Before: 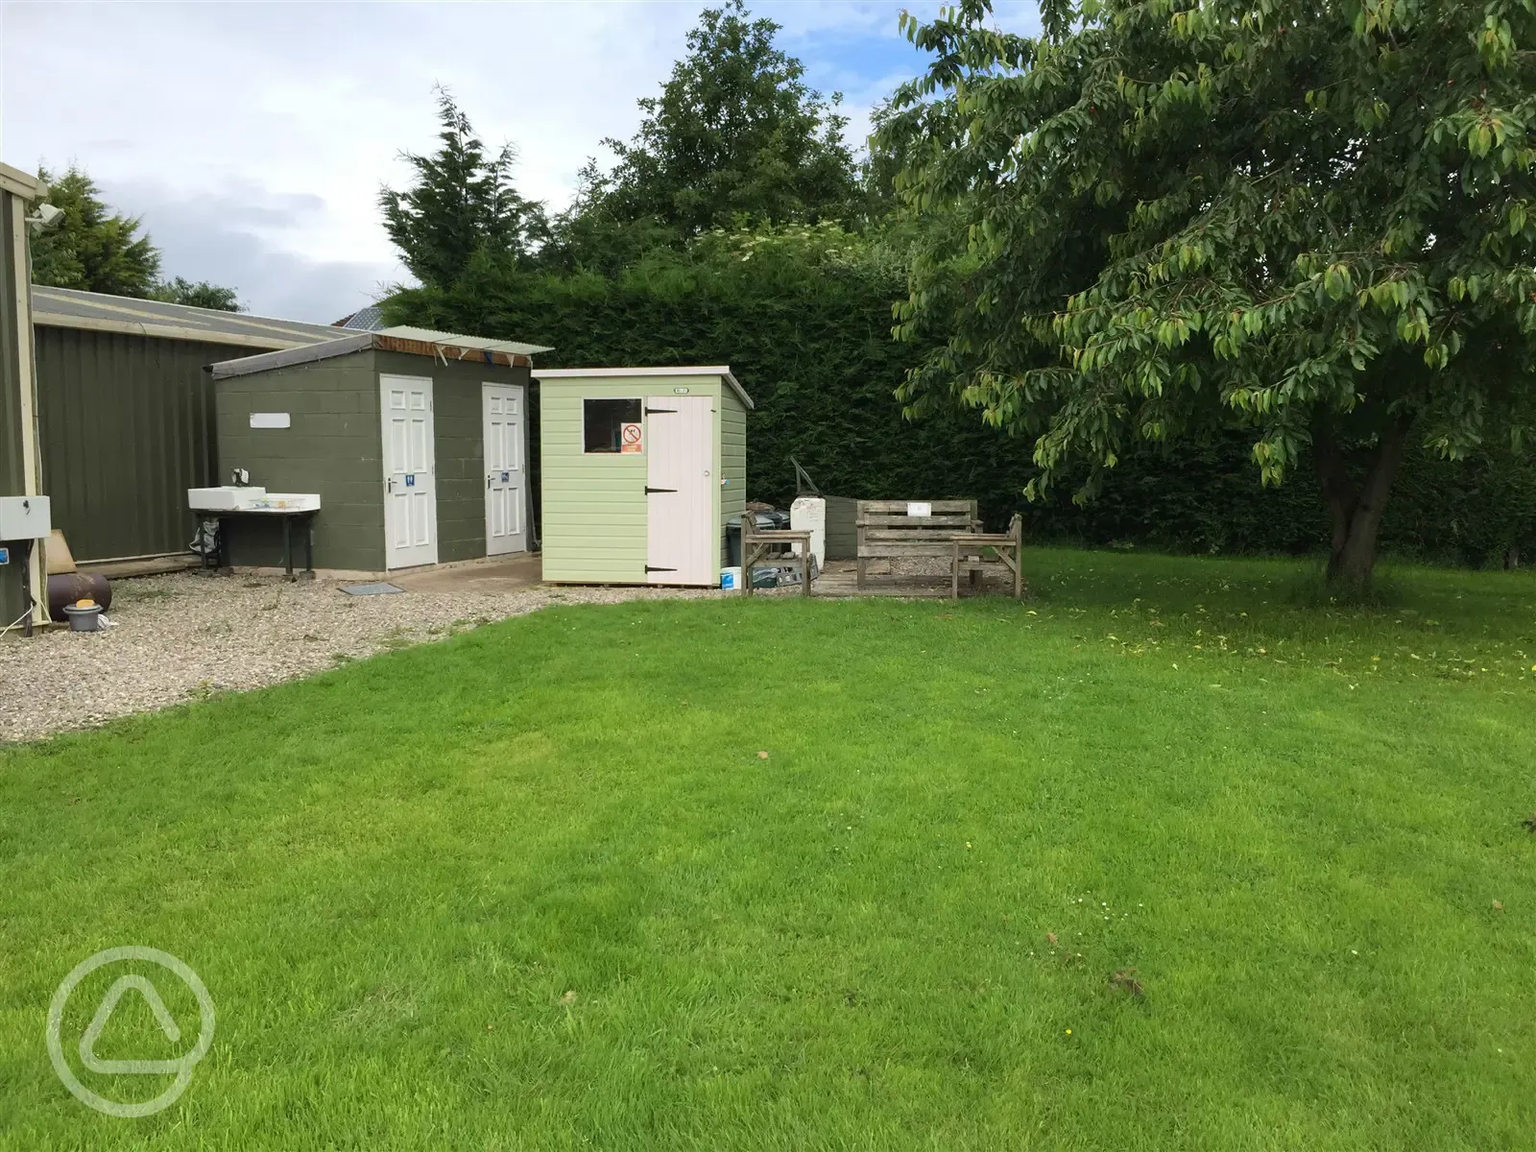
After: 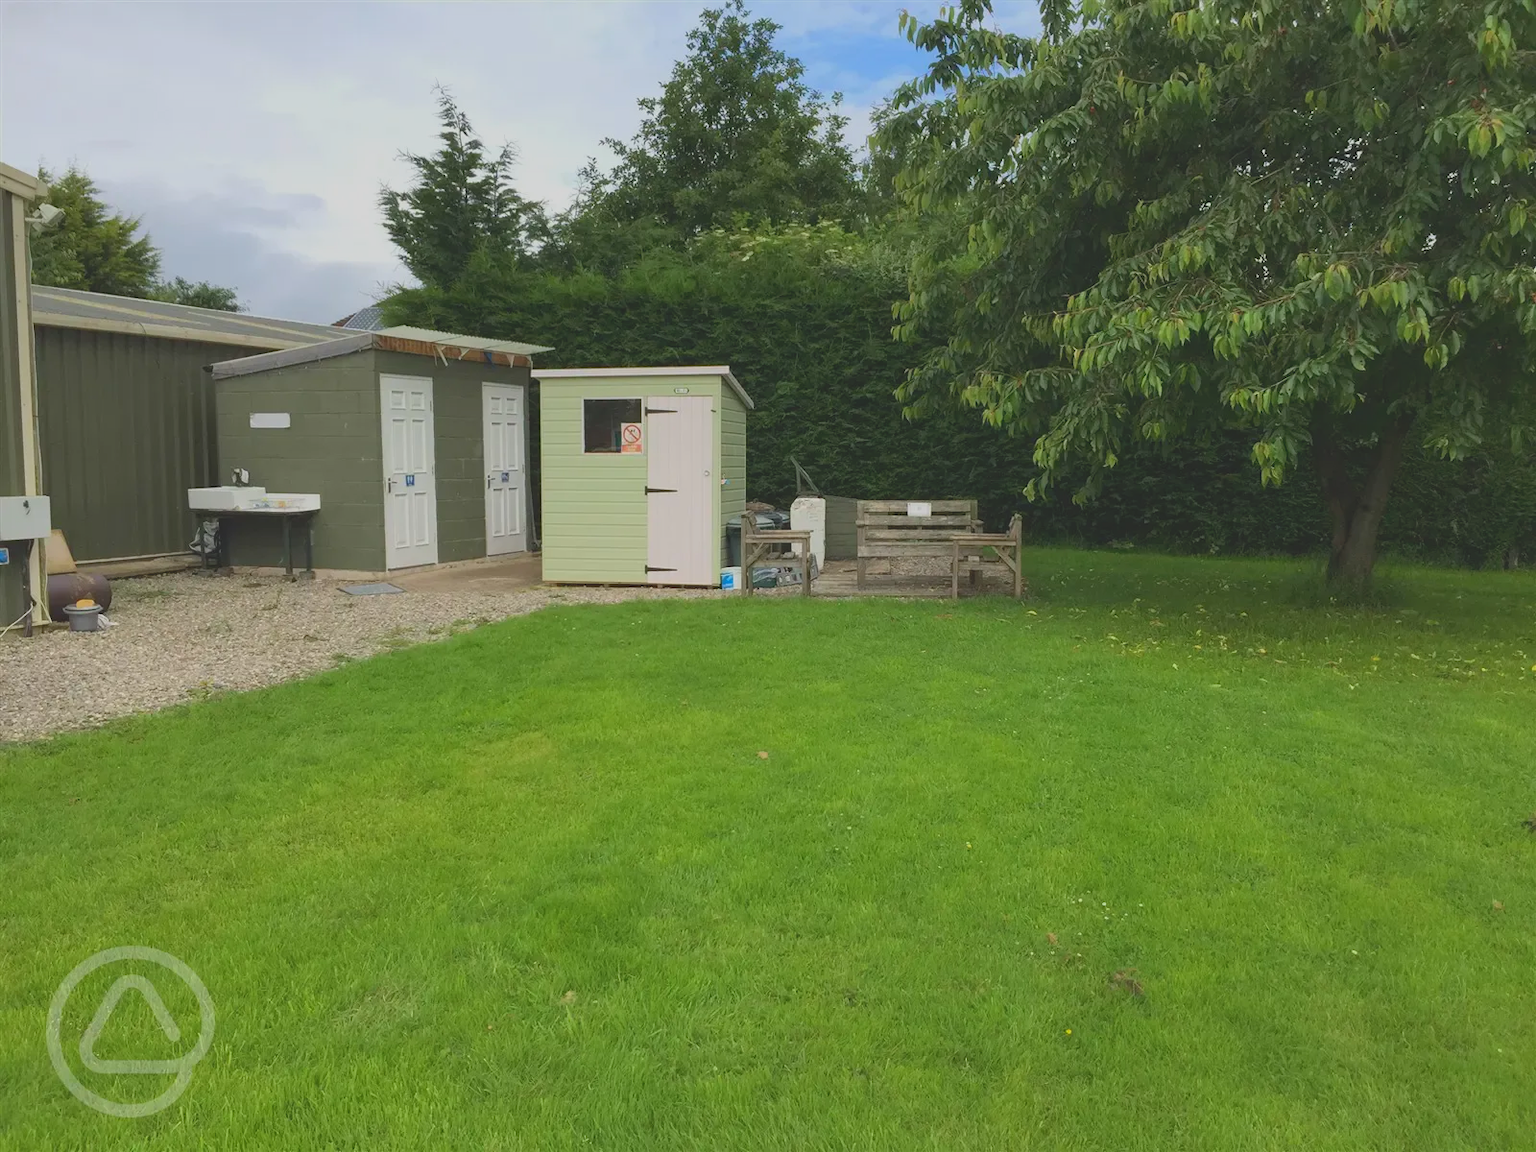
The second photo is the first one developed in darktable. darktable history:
contrast brightness saturation: contrast -0.296
